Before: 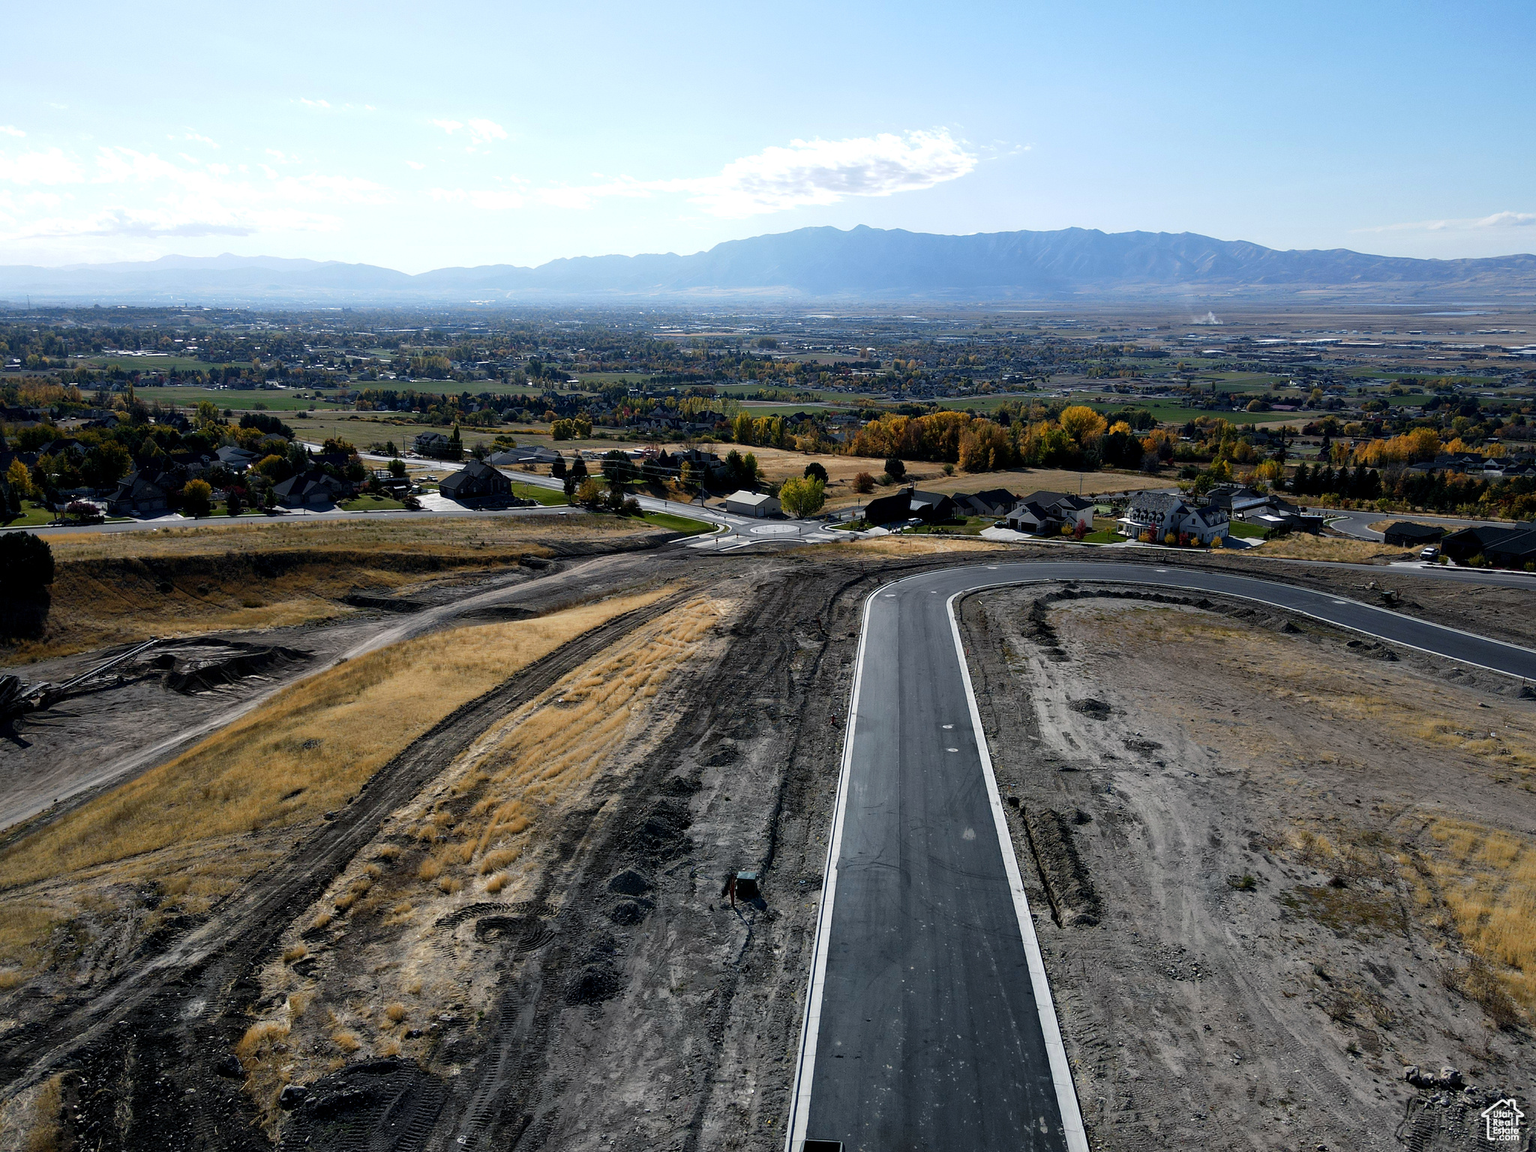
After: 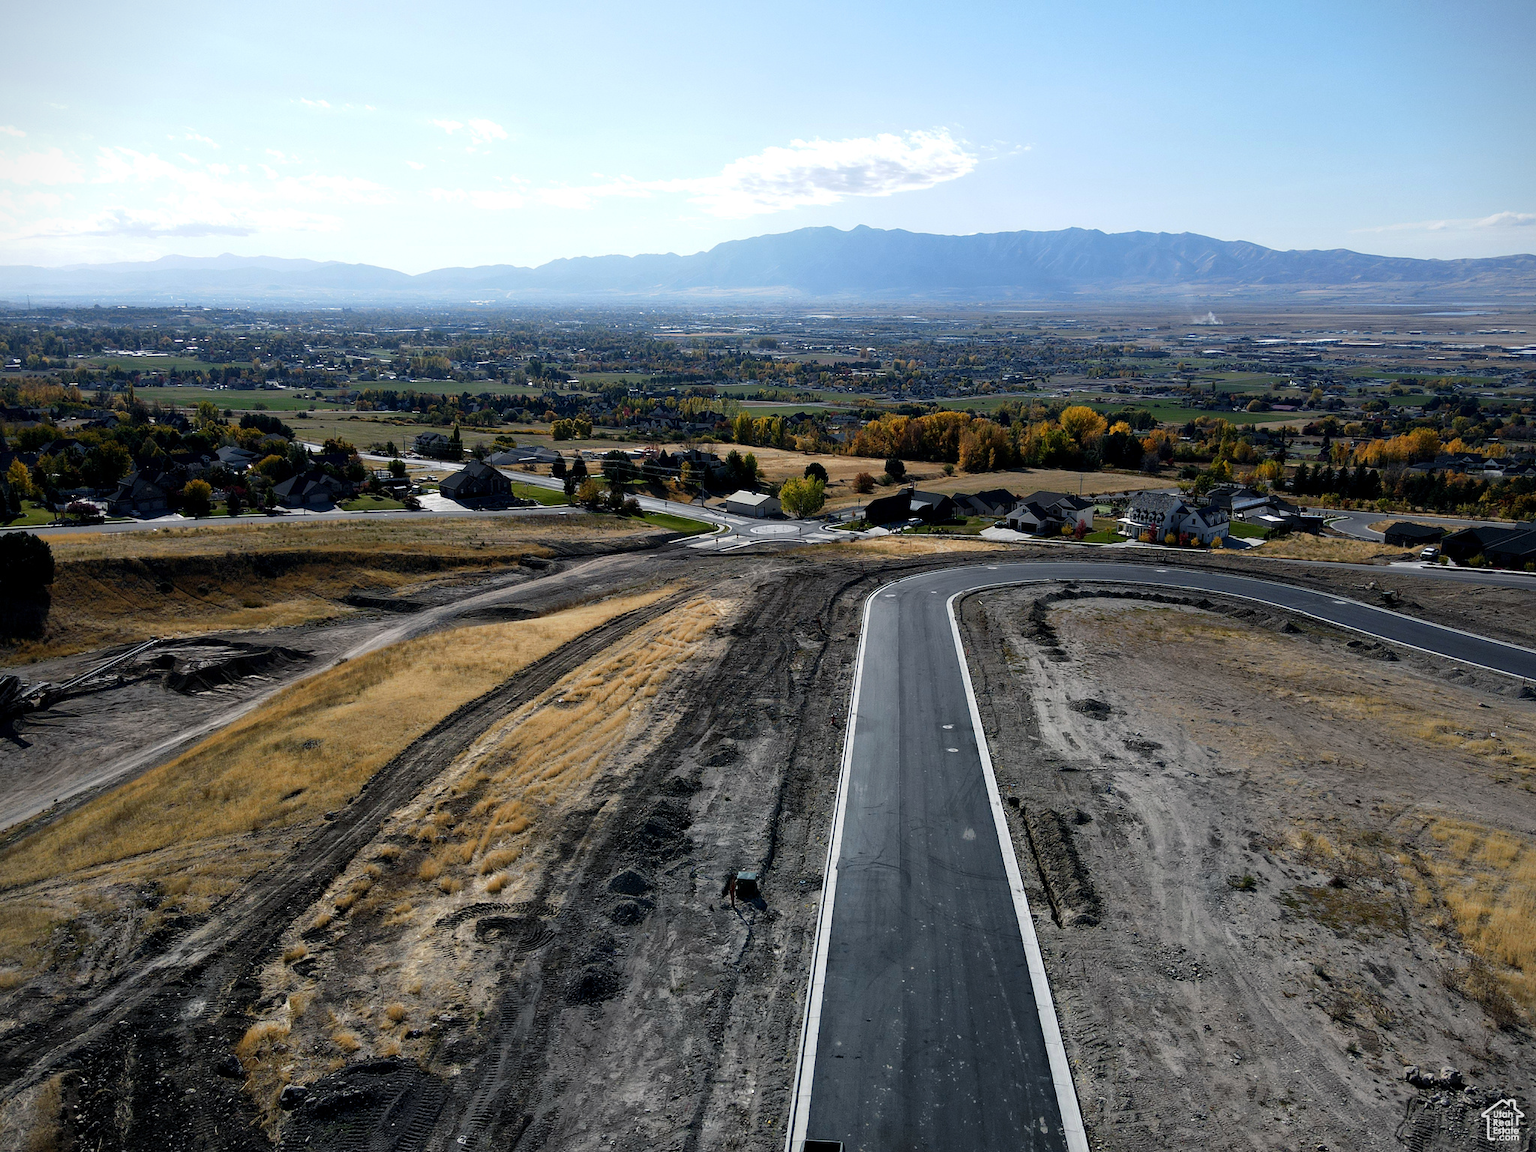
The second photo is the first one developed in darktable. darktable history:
vignetting: fall-off start 100.85%
